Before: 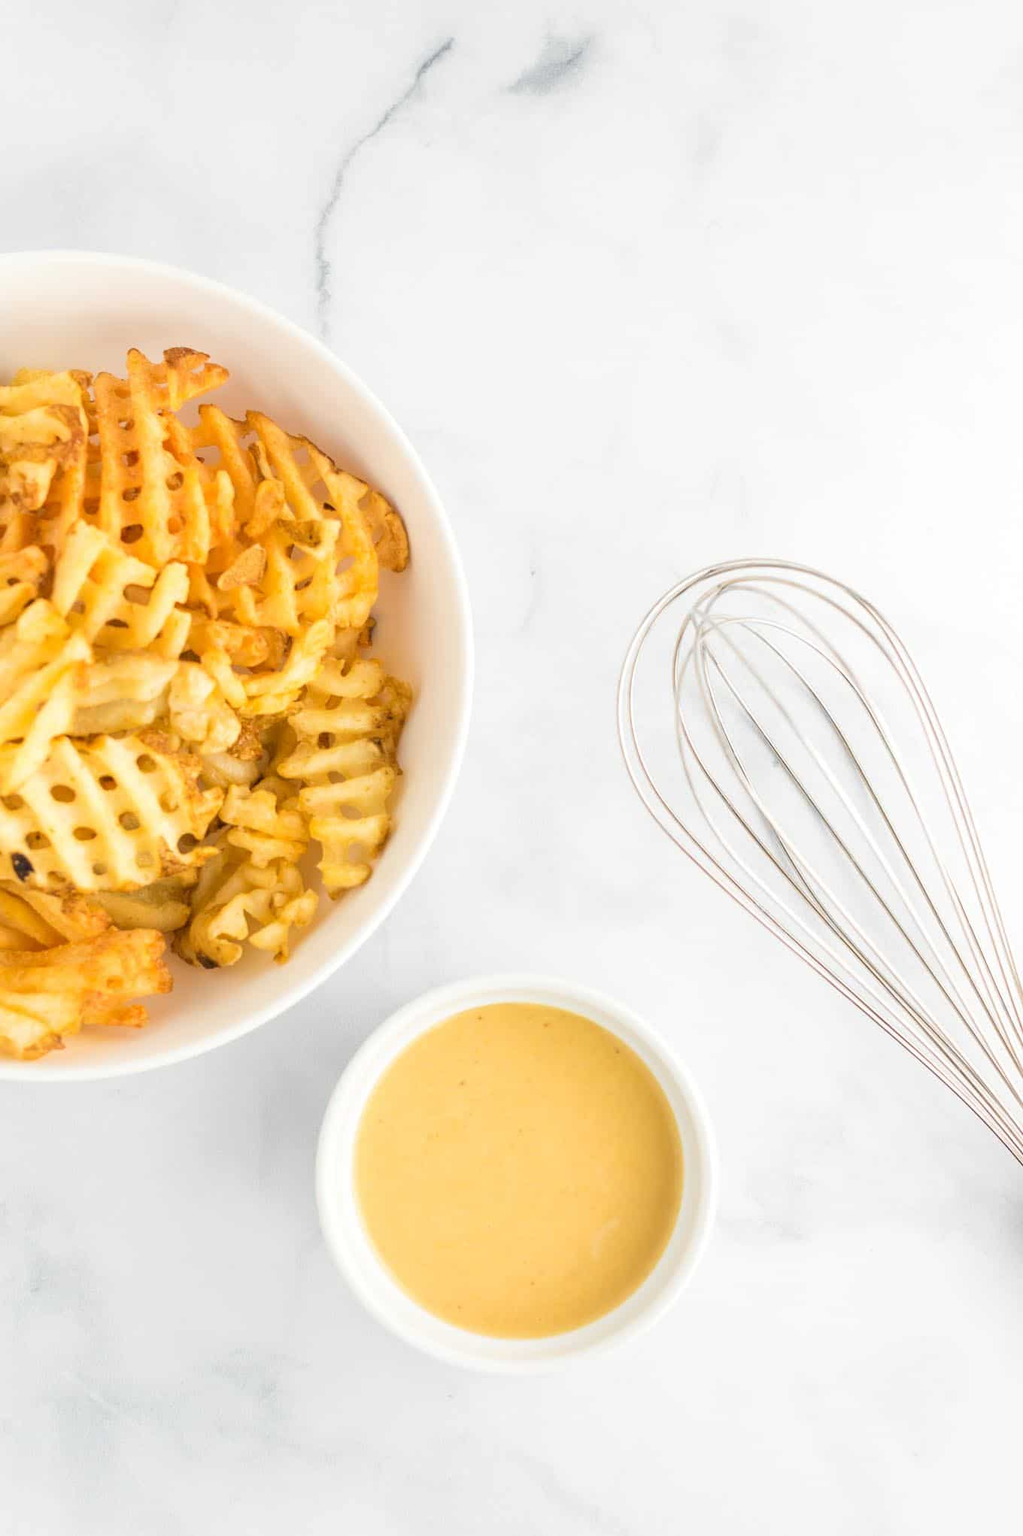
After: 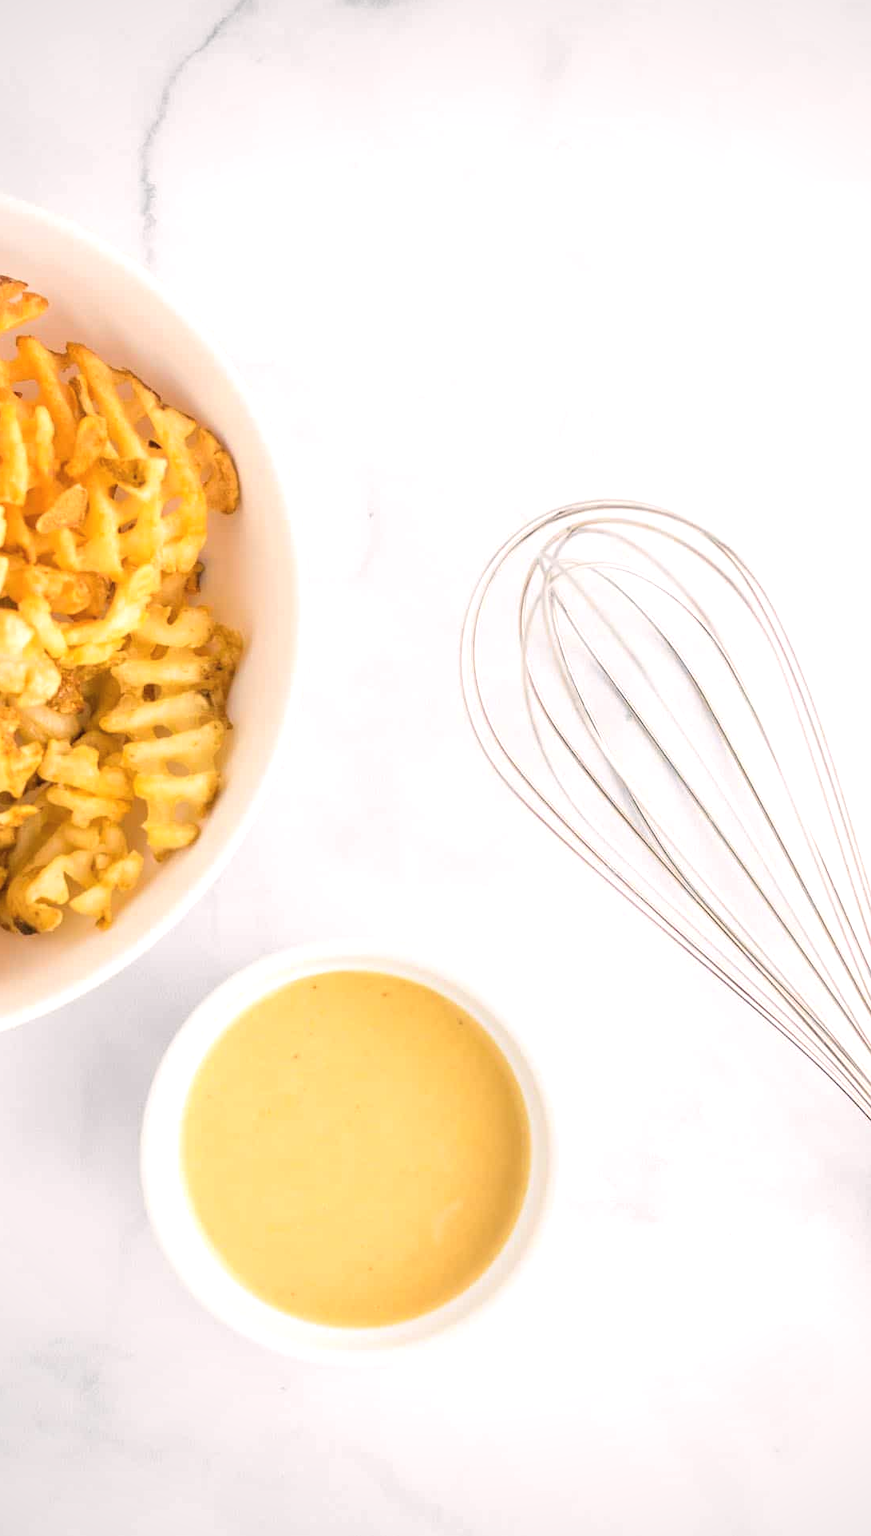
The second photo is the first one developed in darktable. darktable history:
exposure: exposure 0.207 EV, compensate highlight preservation false
crop and rotate: left 17.959%, top 5.771%, right 1.742%
color balance rgb: shadows lift › chroma 1.41%, shadows lift › hue 260°, power › chroma 0.5%, power › hue 260°, highlights gain › chroma 1%, highlights gain › hue 27°, saturation formula JzAzBz (2021)
vignetting: fall-off radius 81.94%
